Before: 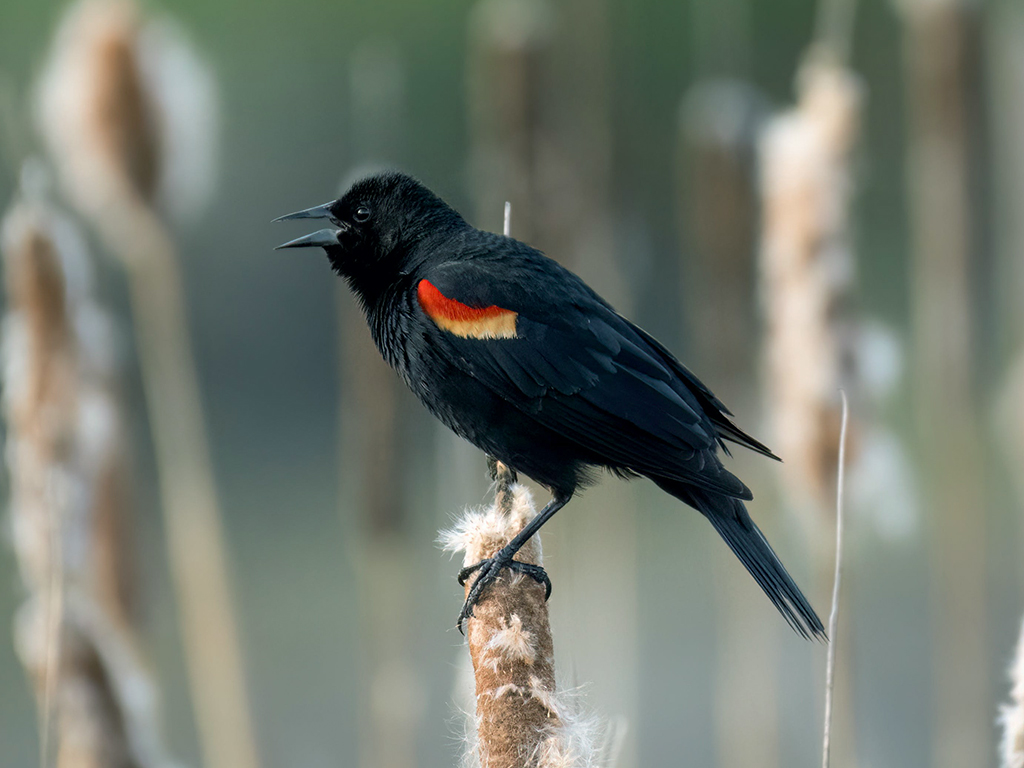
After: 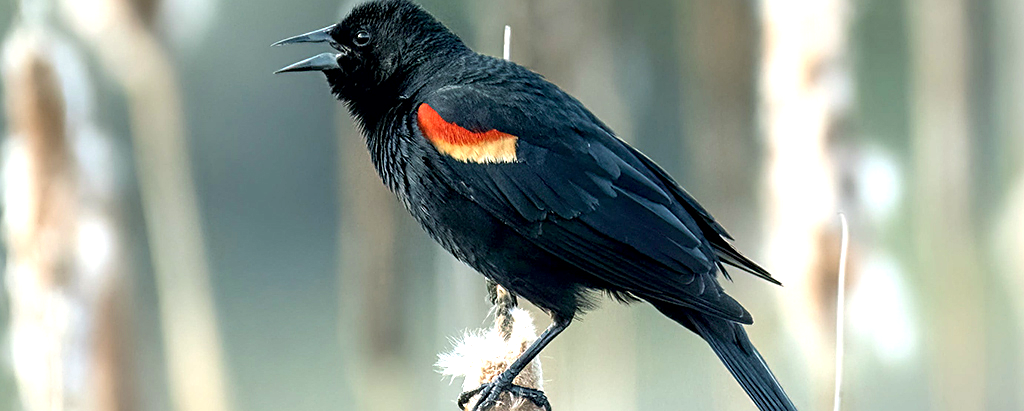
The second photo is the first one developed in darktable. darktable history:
crop and rotate: top 23.043%, bottom 23.437%
base curve: exposure shift 0, preserve colors none
exposure: exposure 1.2 EV, compensate highlight preservation false
sharpen: on, module defaults
color zones: curves: ch1 [(0, 0.469) (0.001, 0.469) (0.12, 0.446) (0.248, 0.469) (0.5, 0.5) (0.748, 0.5) (0.999, 0.469) (1, 0.469)]
local contrast: highlights 61%, shadows 106%, detail 107%, midtone range 0.529
